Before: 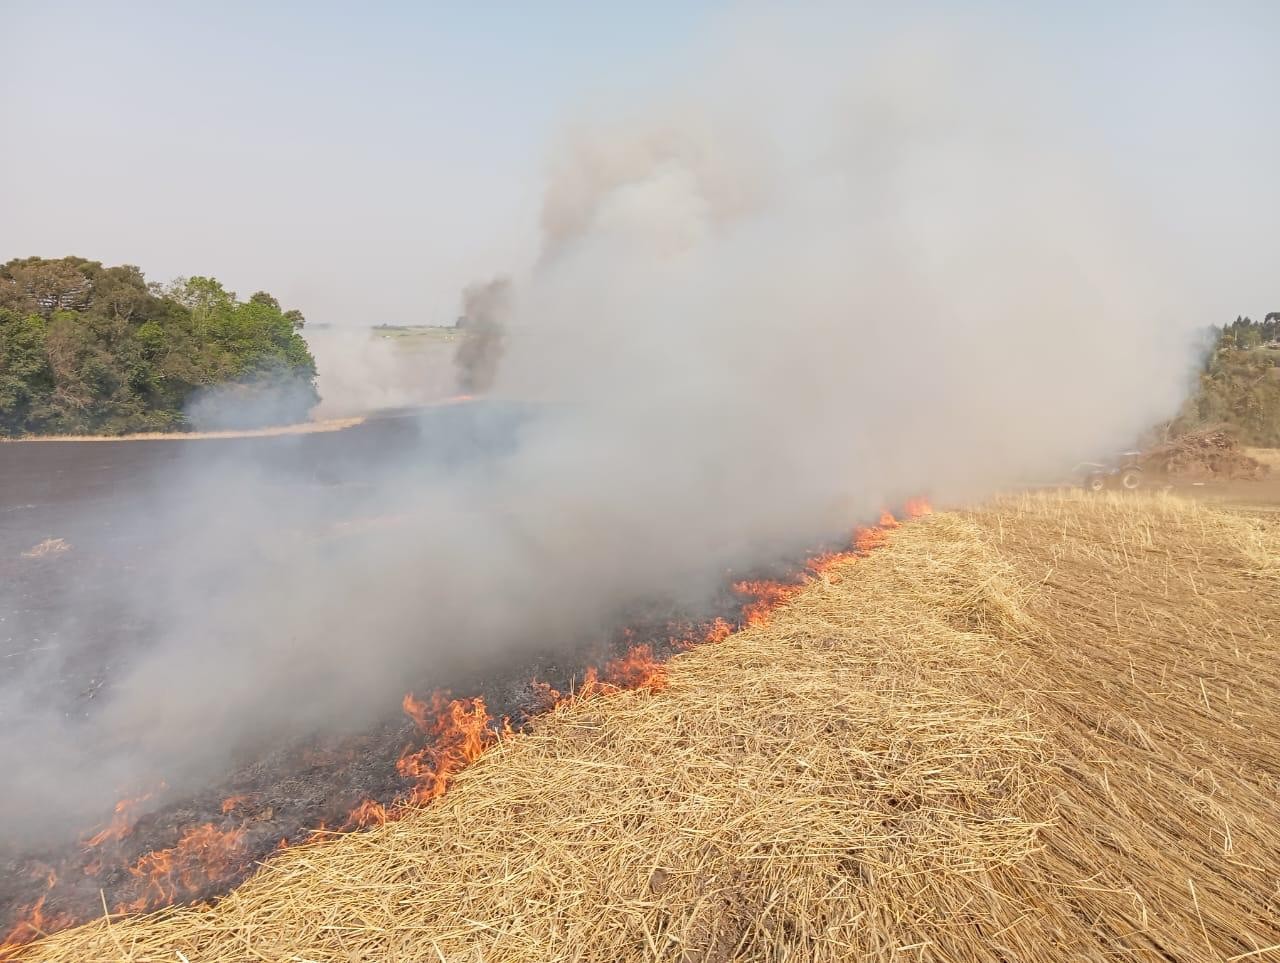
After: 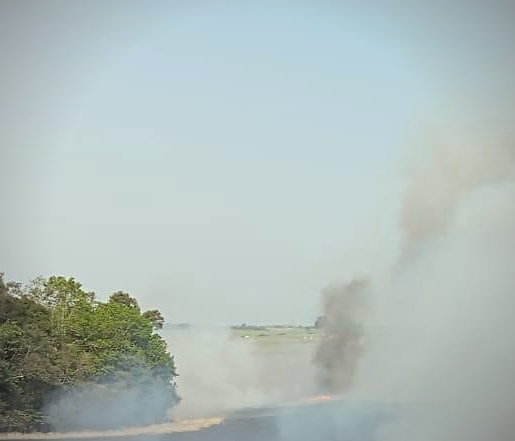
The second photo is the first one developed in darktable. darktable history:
sharpen: on, module defaults
crop and rotate: left 11.035%, top 0.101%, right 48.686%, bottom 54.051%
vignetting: on, module defaults
color correction: highlights a* -6.93, highlights b* 0.447
